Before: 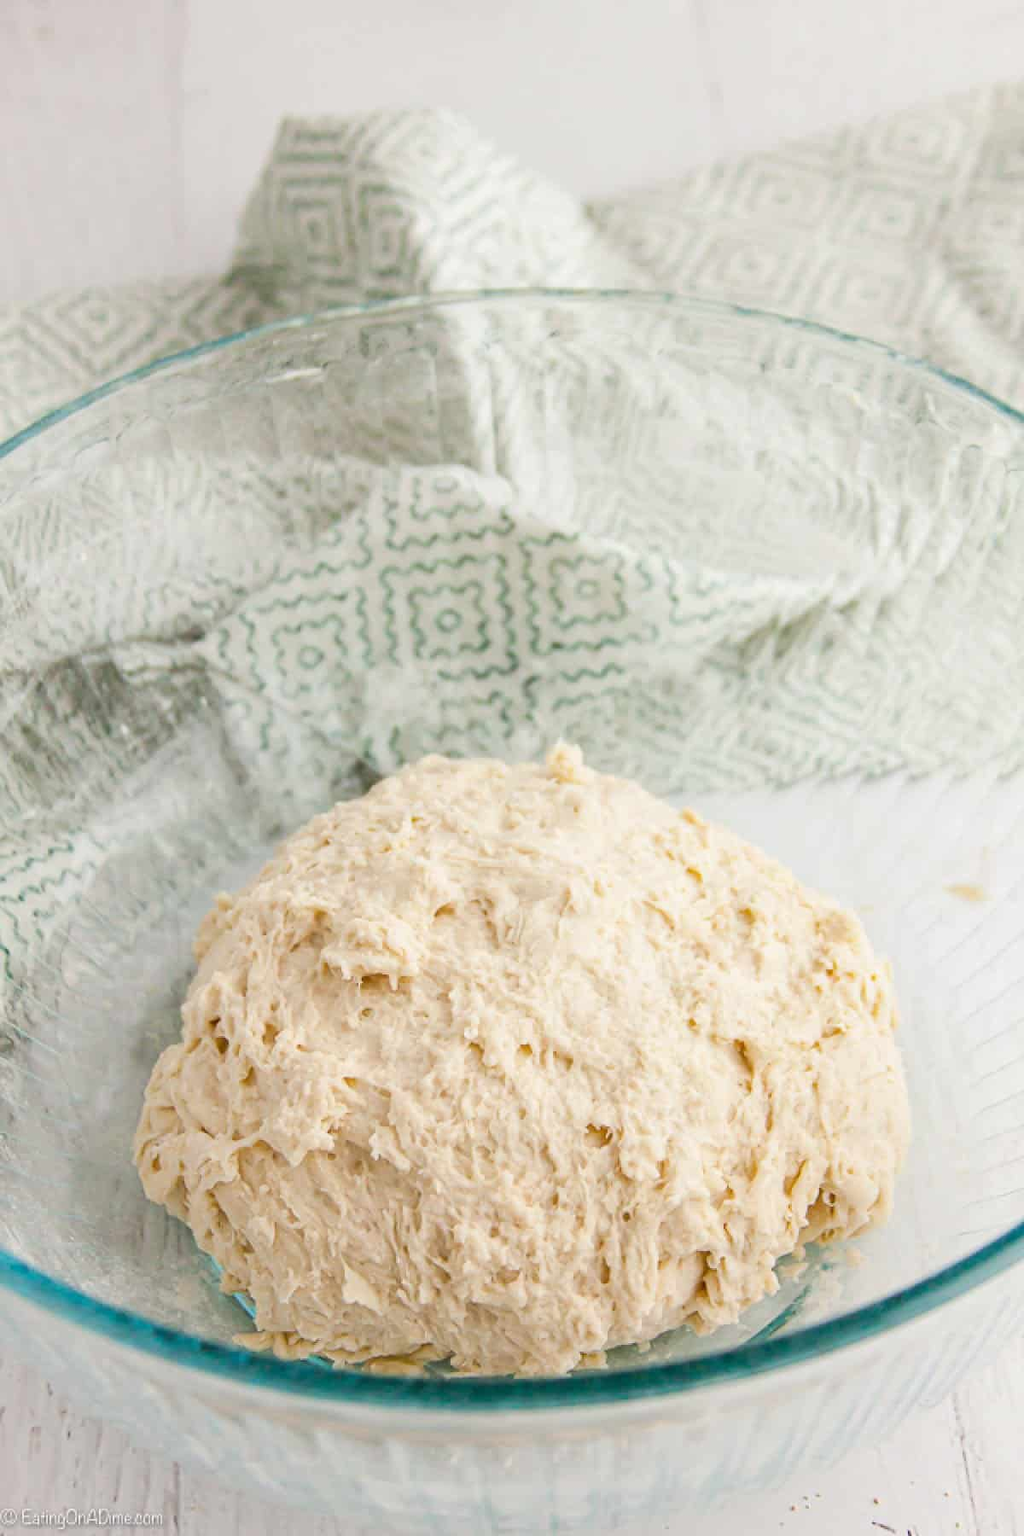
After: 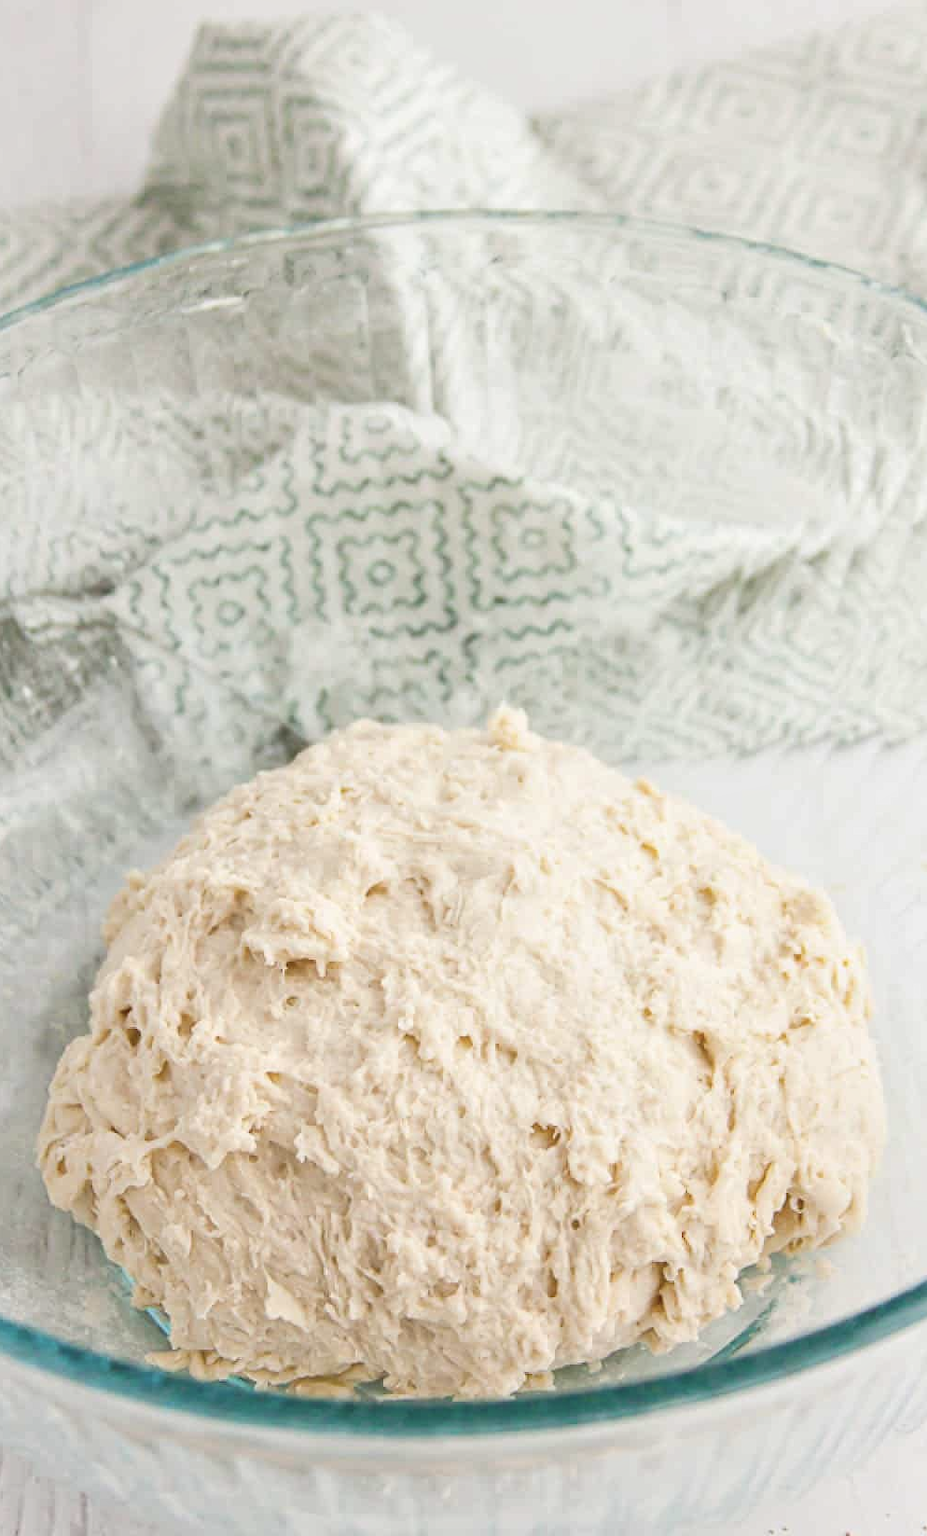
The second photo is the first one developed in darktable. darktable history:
contrast brightness saturation: contrast 0.065, brightness -0.007, saturation -0.237
crop: left 9.825%, top 6.304%, right 7.217%, bottom 2.167%
tone equalizer: -7 EV 0.163 EV, -6 EV 0.615 EV, -5 EV 1.12 EV, -4 EV 1.34 EV, -3 EV 1.13 EV, -2 EV 0.6 EV, -1 EV 0.151 EV, mask exposure compensation -0.5 EV
